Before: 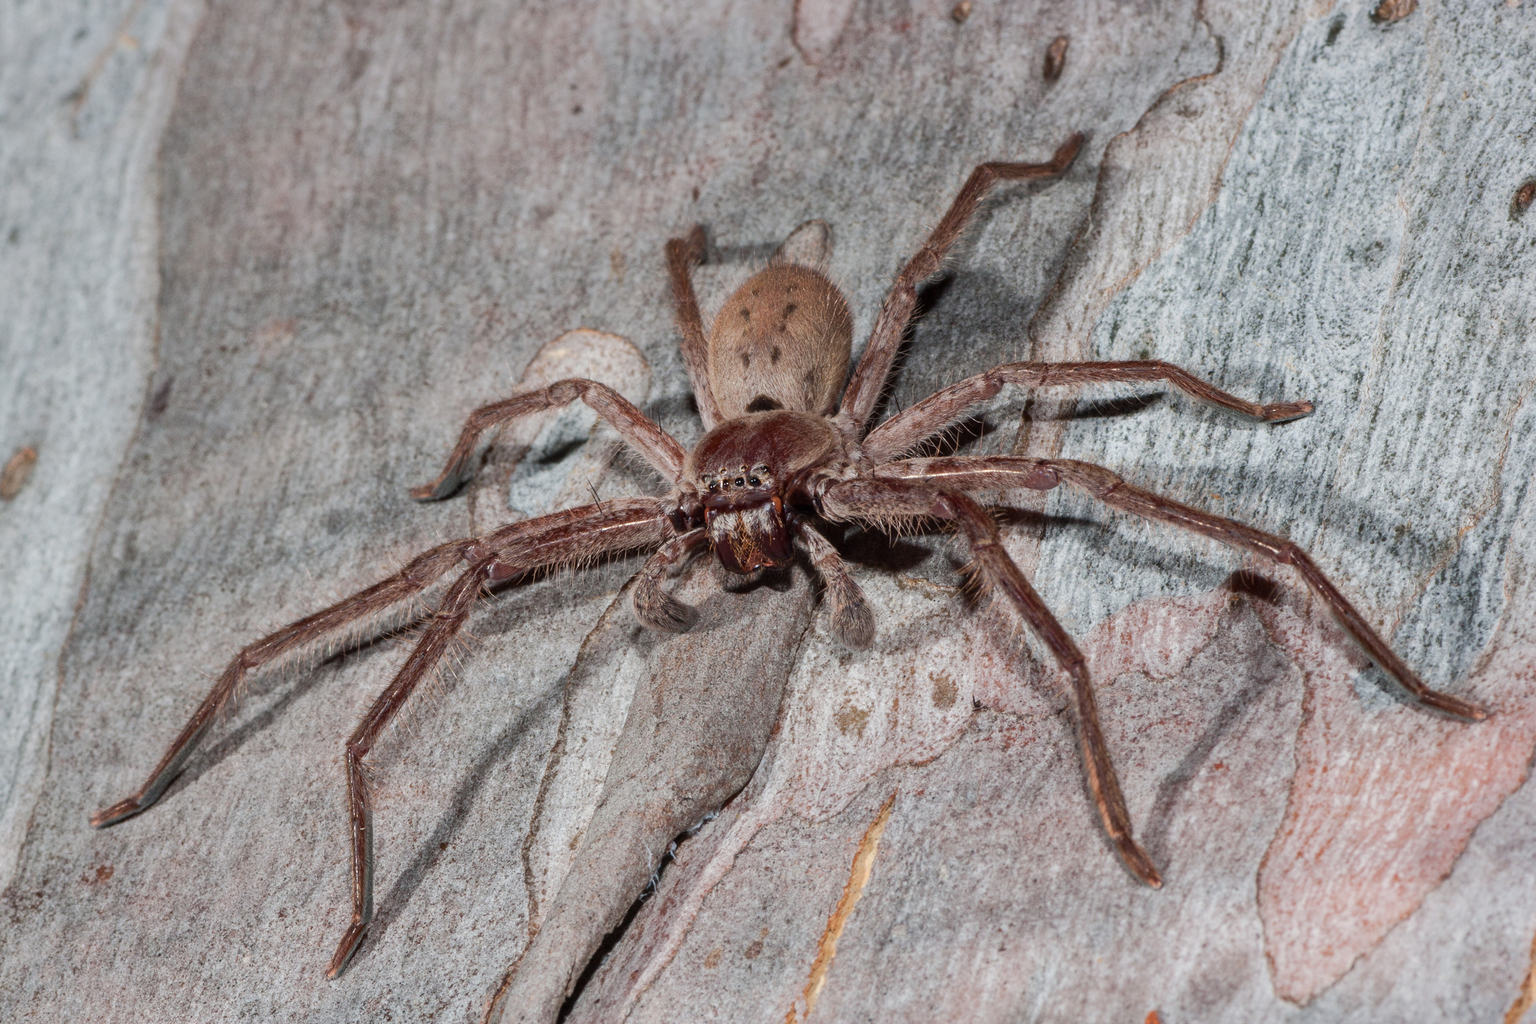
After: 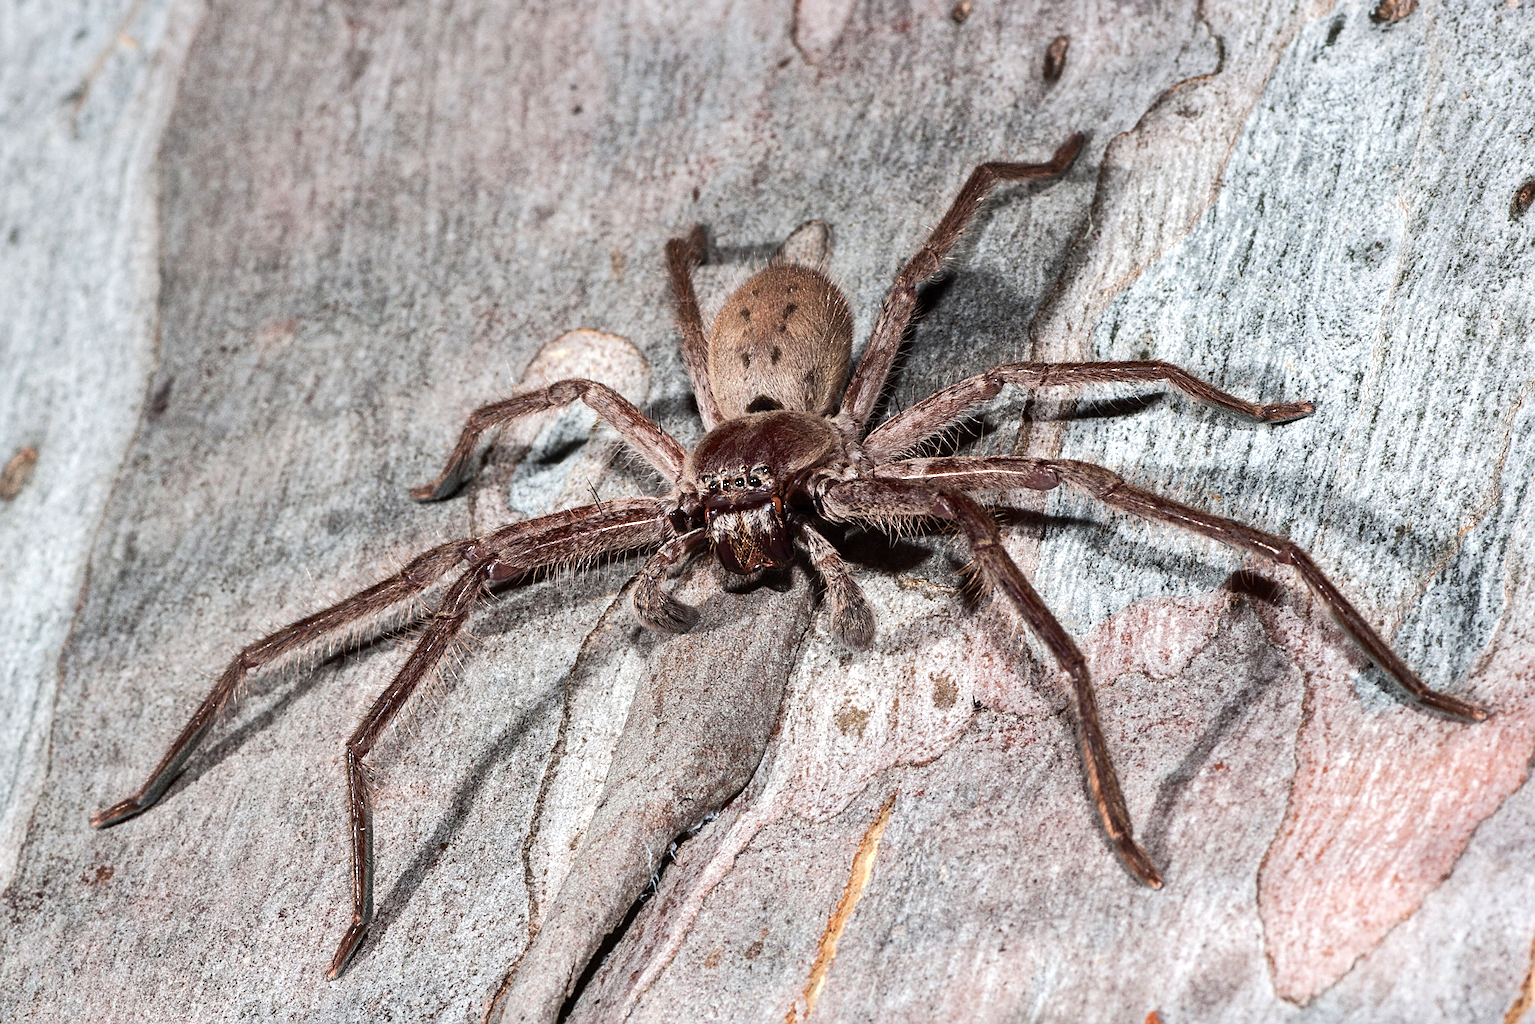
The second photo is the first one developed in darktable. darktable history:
sharpen: on, module defaults
tone equalizer: -8 EV -0.744 EV, -7 EV -0.71 EV, -6 EV -0.615 EV, -5 EV -0.382 EV, -3 EV 0.371 EV, -2 EV 0.6 EV, -1 EV 0.686 EV, +0 EV 0.726 EV, edges refinement/feathering 500, mask exposure compensation -1.57 EV, preserve details no
